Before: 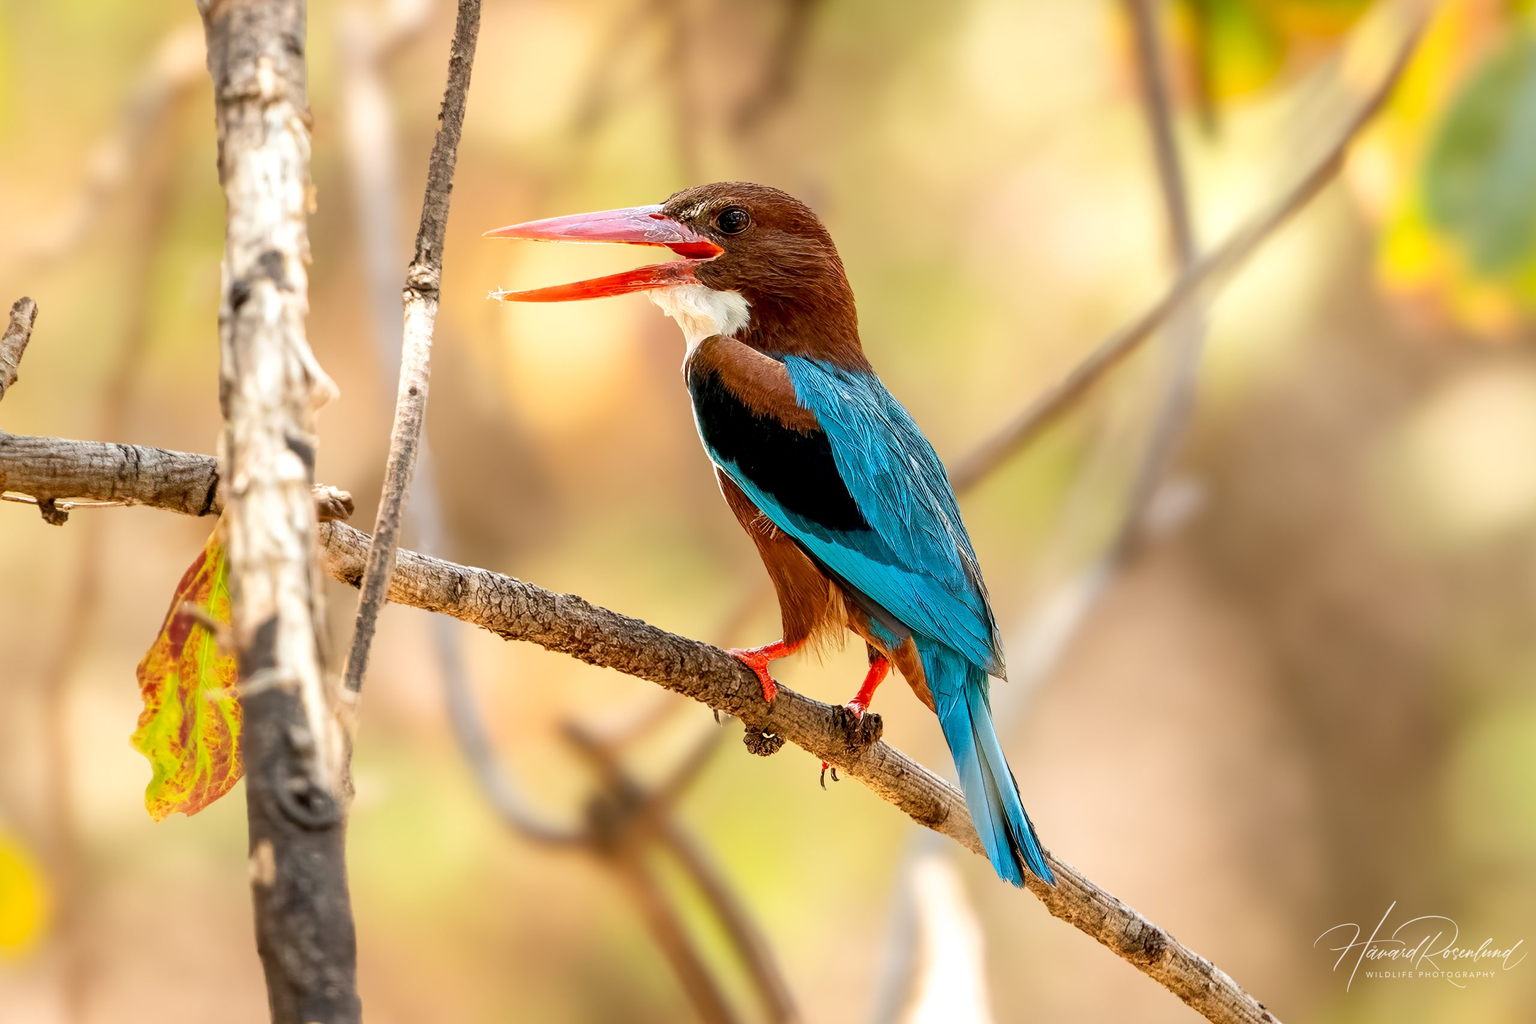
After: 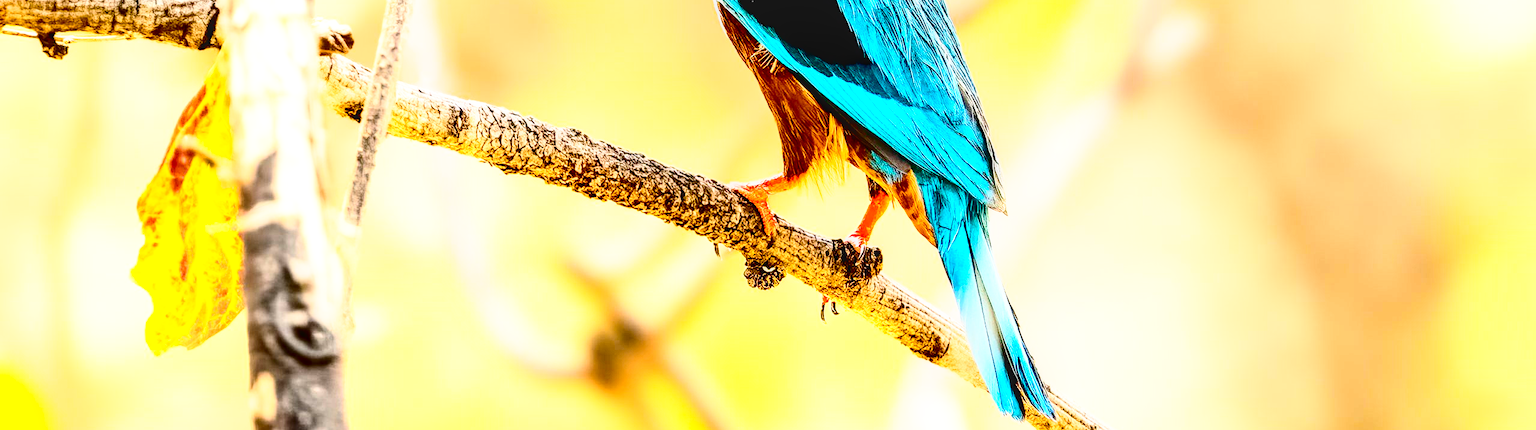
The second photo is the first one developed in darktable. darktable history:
crop: top 45.551%, bottom 12.262%
contrast brightness saturation: contrast 0.5, saturation -0.1
color balance rgb: perceptual saturation grading › global saturation 25%, global vibrance 20%
base curve: curves: ch0 [(0, 0) (0.012, 0.01) (0.073, 0.168) (0.31, 0.711) (0.645, 0.957) (1, 1)], preserve colors none
local contrast: on, module defaults
